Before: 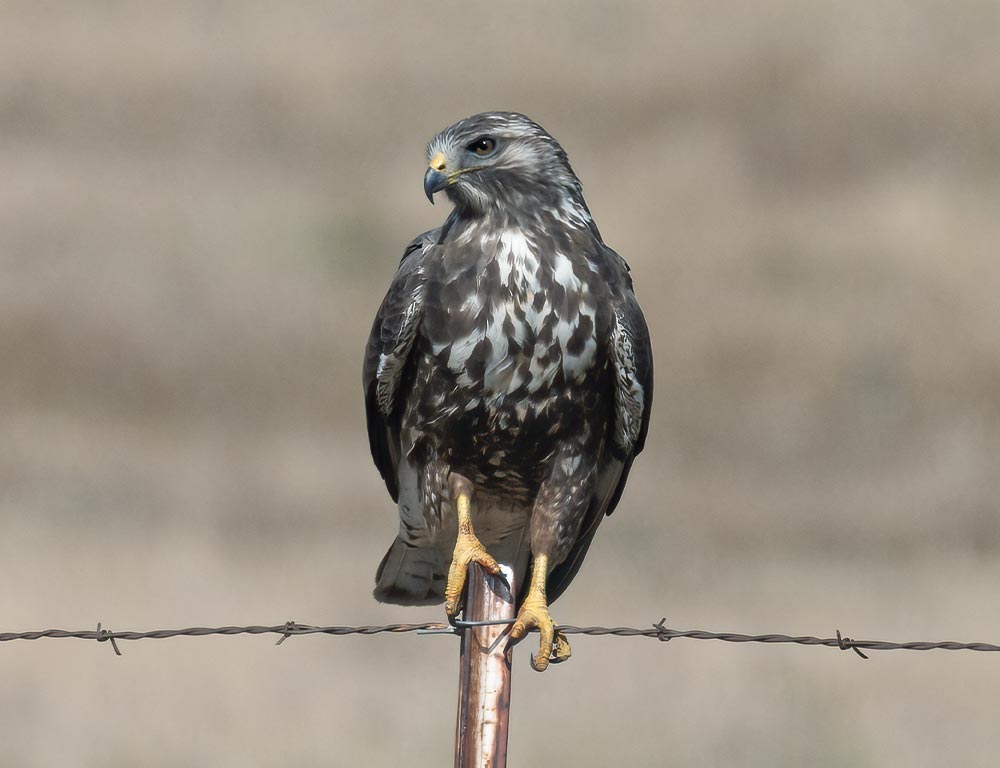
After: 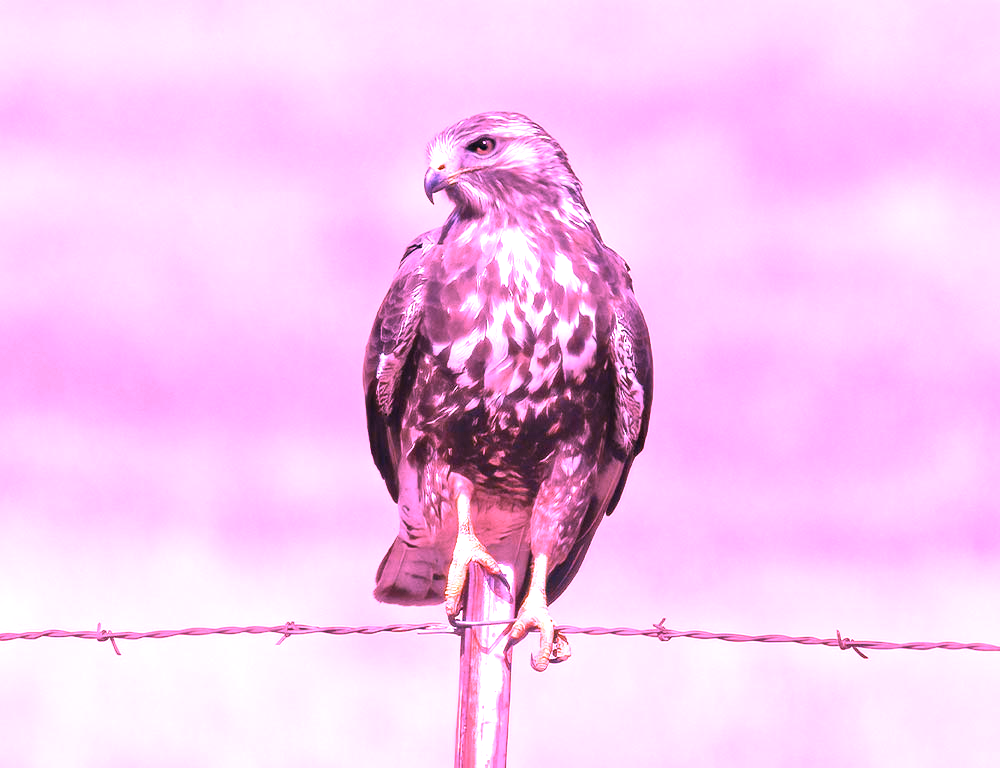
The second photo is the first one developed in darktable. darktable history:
exposure: black level correction 0, exposure 1.015 EV, compensate exposure bias true, compensate highlight preservation false
white balance: red 2.012, blue 1.687
